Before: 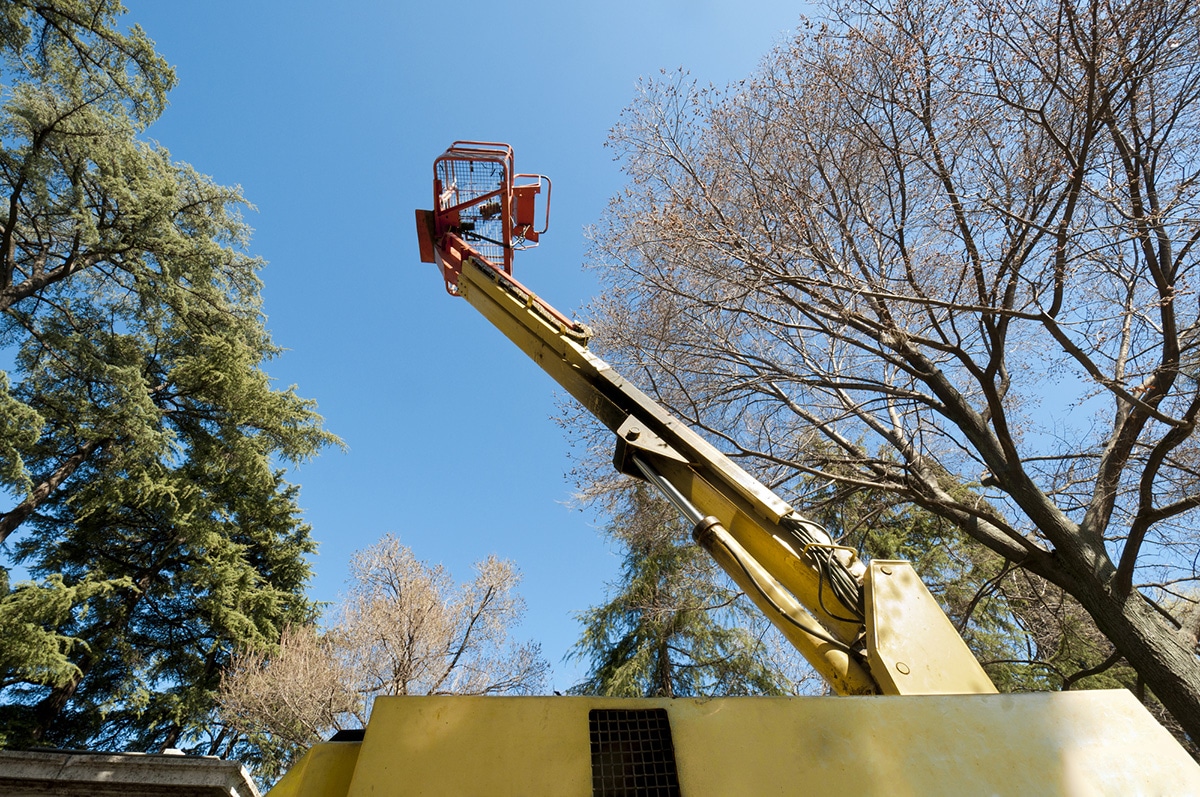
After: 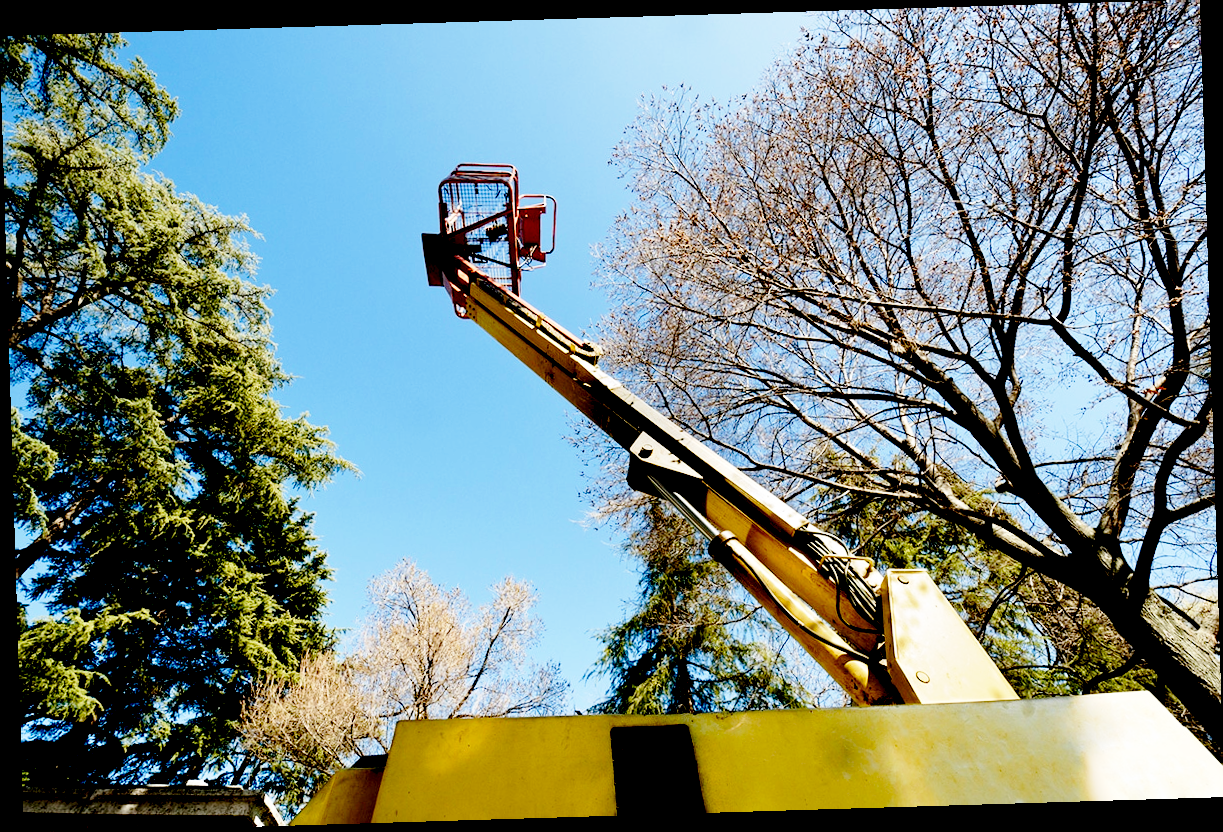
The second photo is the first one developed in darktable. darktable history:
exposure: black level correction 0.056, compensate highlight preservation false
rotate and perspective: rotation -1.75°, automatic cropping off
crop: bottom 0.071%
base curve: curves: ch0 [(0, 0) (0.028, 0.03) (0.121, 0.232) (0.46, 0.748) (0.859, 0.968) (1, 1)], preserve colors none
